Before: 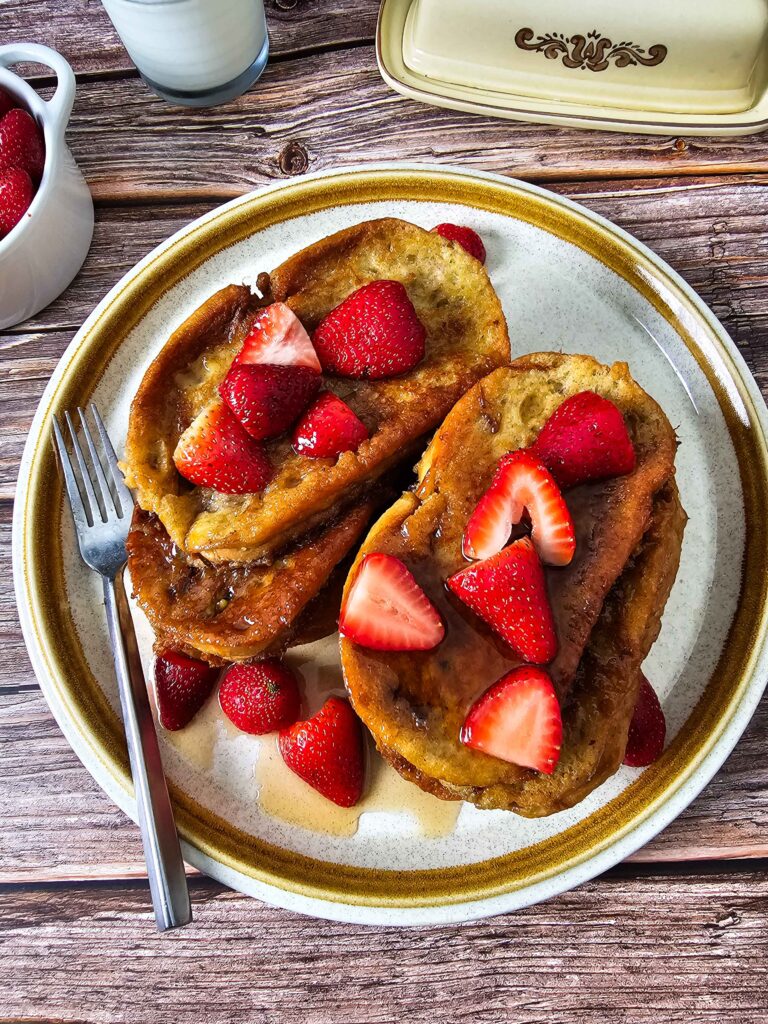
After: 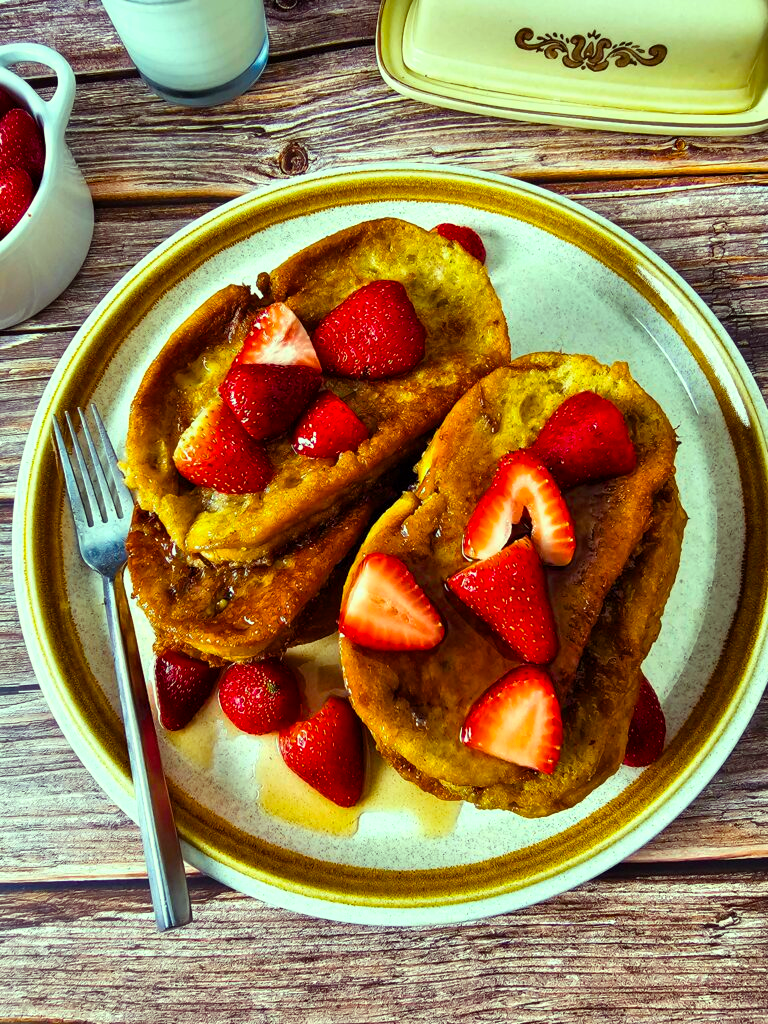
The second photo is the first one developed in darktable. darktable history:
color balance rgb: highlights gain › luminance 15.155%, highlights gain › chroma 6.96%, highlights gain › hue 123.63°, perceptual saturation grading › global saturation 36.167%, perceptual saturation grading › shadows 34.89%
